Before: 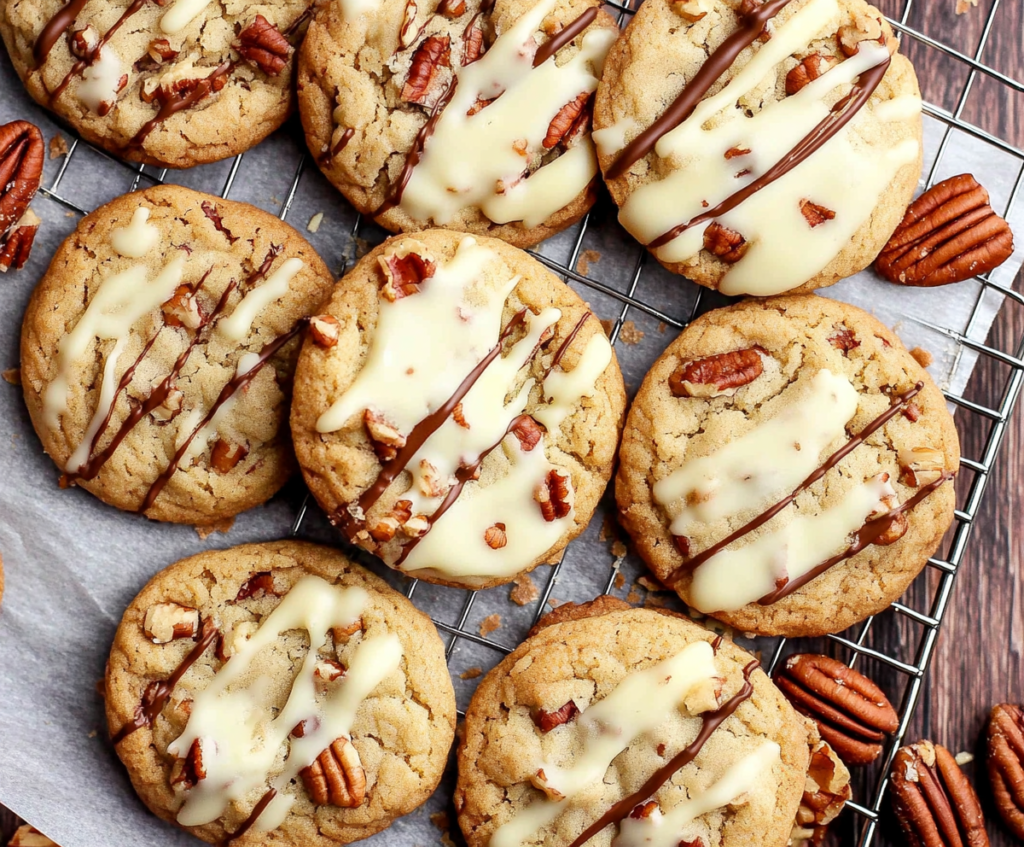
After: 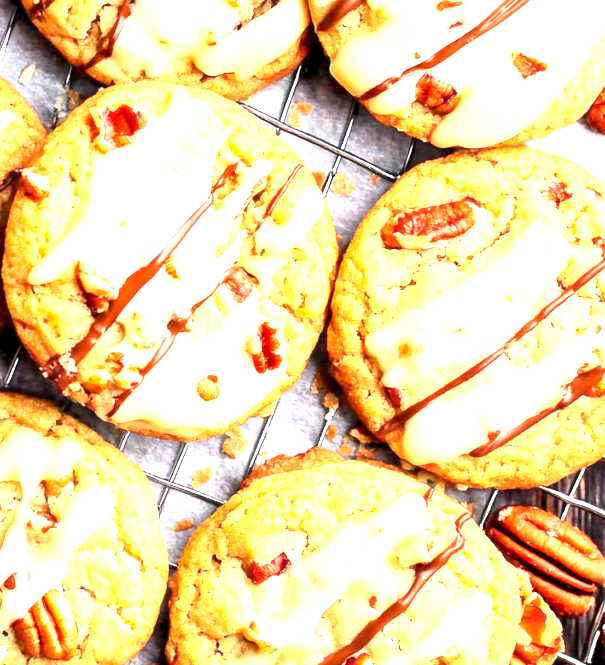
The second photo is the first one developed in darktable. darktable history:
local contrast: mode bilateral grid, contrast 20, coarseness 50, detail 132%, midtone range 0.2
contrast brightness saturation: contrast 0.197, brightness 0.154, saturation 0.141
crop and rotate: left 28.13%, top 17.579%, right 12.713%, bottom 3.901%
exposure: exposure 2.186 EV, compensate exposure bias true, compensate highlight preservation false
